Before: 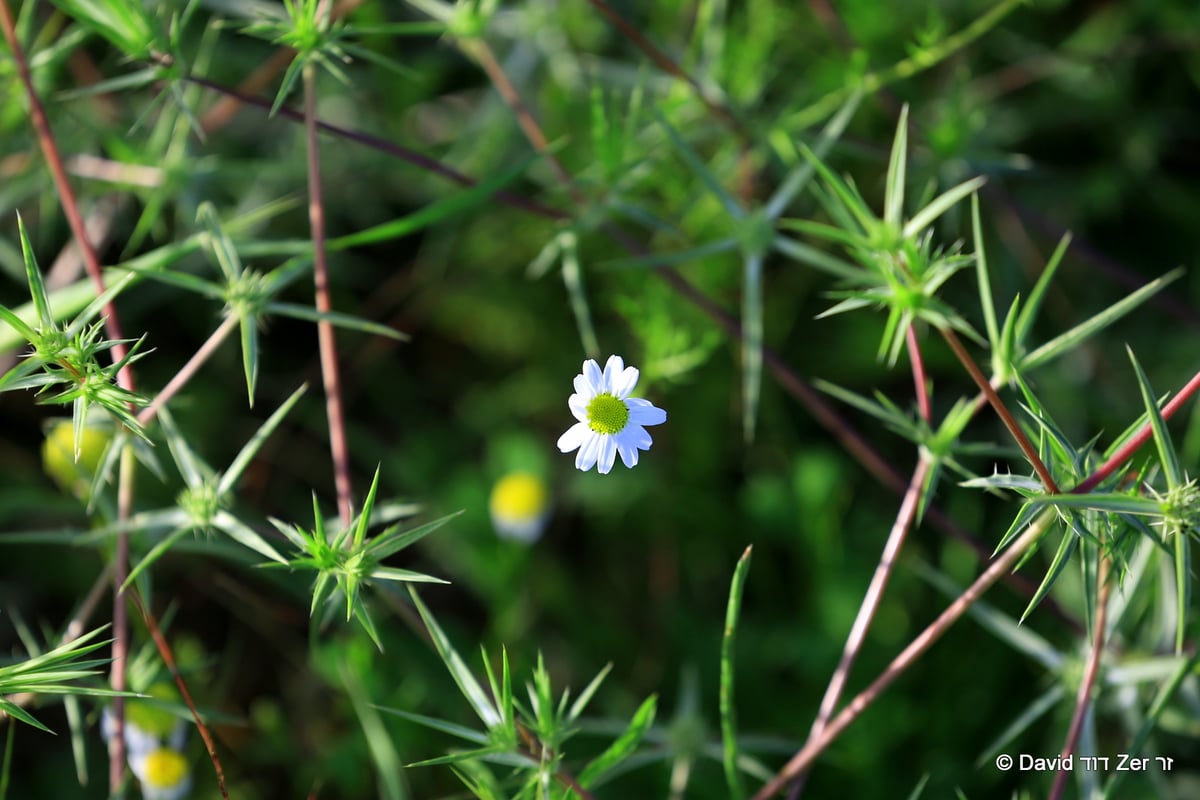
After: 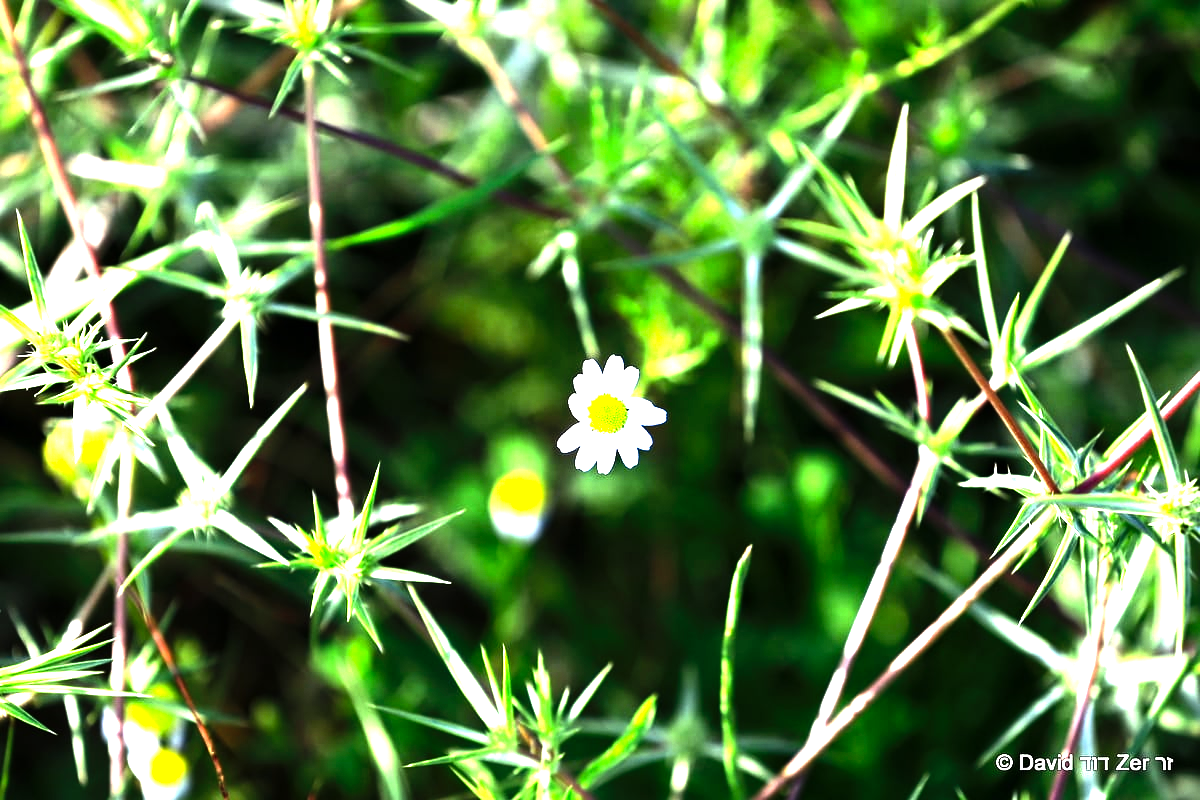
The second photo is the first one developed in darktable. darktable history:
tone equalizer: -8 EV -1.08 EV, -7 EV -1.01 EV, -6 EV -0.878 EV, -5 EV -0.559 EV, -3 EV 0.578 EV, -2 EV 0.884 EV, -1 EV 0.994 EV, +0 EV 1.07 EV, edges refinement/feathering 500, mask exposure compensation -1.57 EV, preserve details no
levels: levels [0, 0.281, 0.562]
